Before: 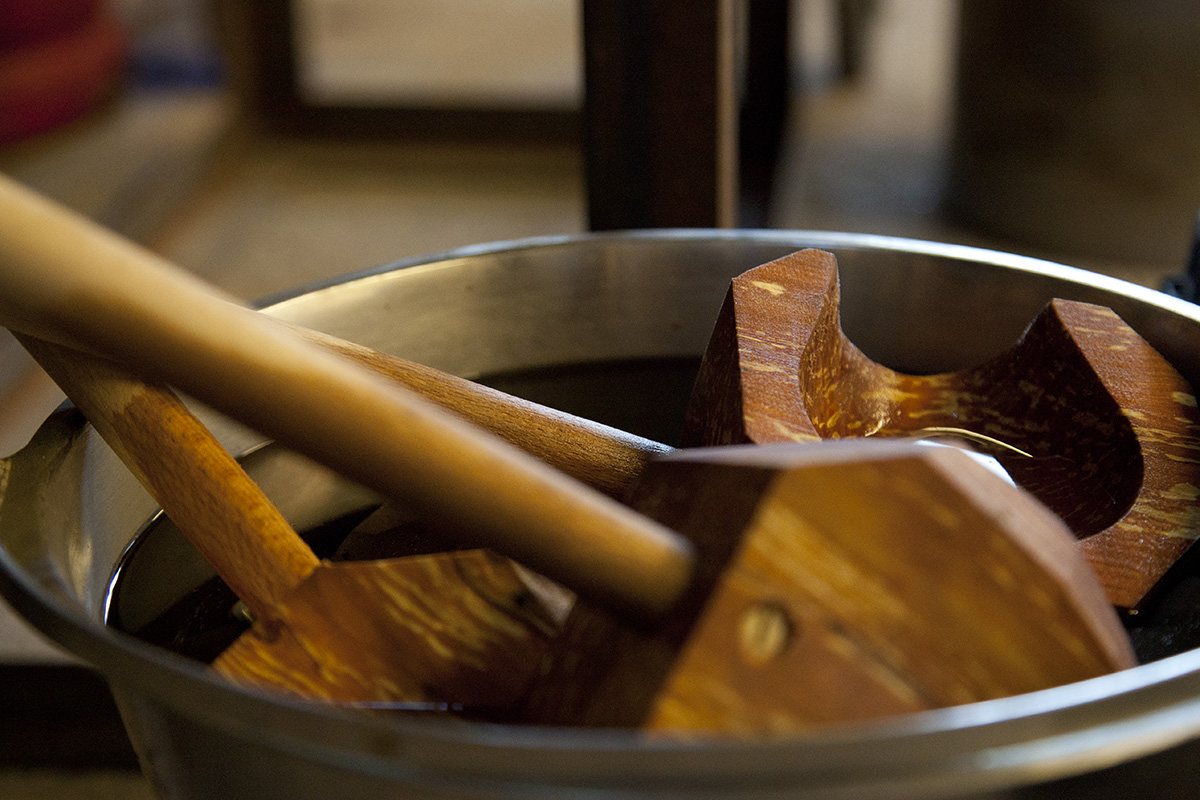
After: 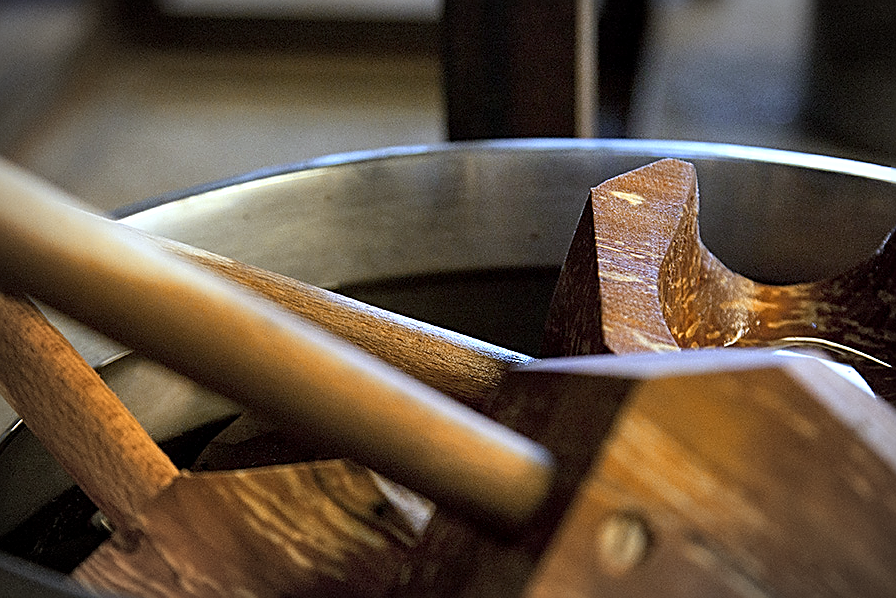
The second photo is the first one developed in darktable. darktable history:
crop and rotate: left 11.831%, top 11.346%, right 13.429%, bottom 13.899%
white balance: red 0.871, blue 1.249
shadows and highlights: soften with gaussian
sharpen: amount 0.901
vignetting: automatic ratio true
color zones: curves: ch2 [(0, 0.5) (0.143, 0.5) (0.286, 0.416) (0.429, 0.5) (0.571, 0.5) (0.714, 0.5) (0.857, 0.5) (1, 0.5)]
local contrast: highlights 100%, shadows 100%, detail 120%, midtone range 0.2
exposure: exposure 0.426 EV, compensate highlight preservation false
